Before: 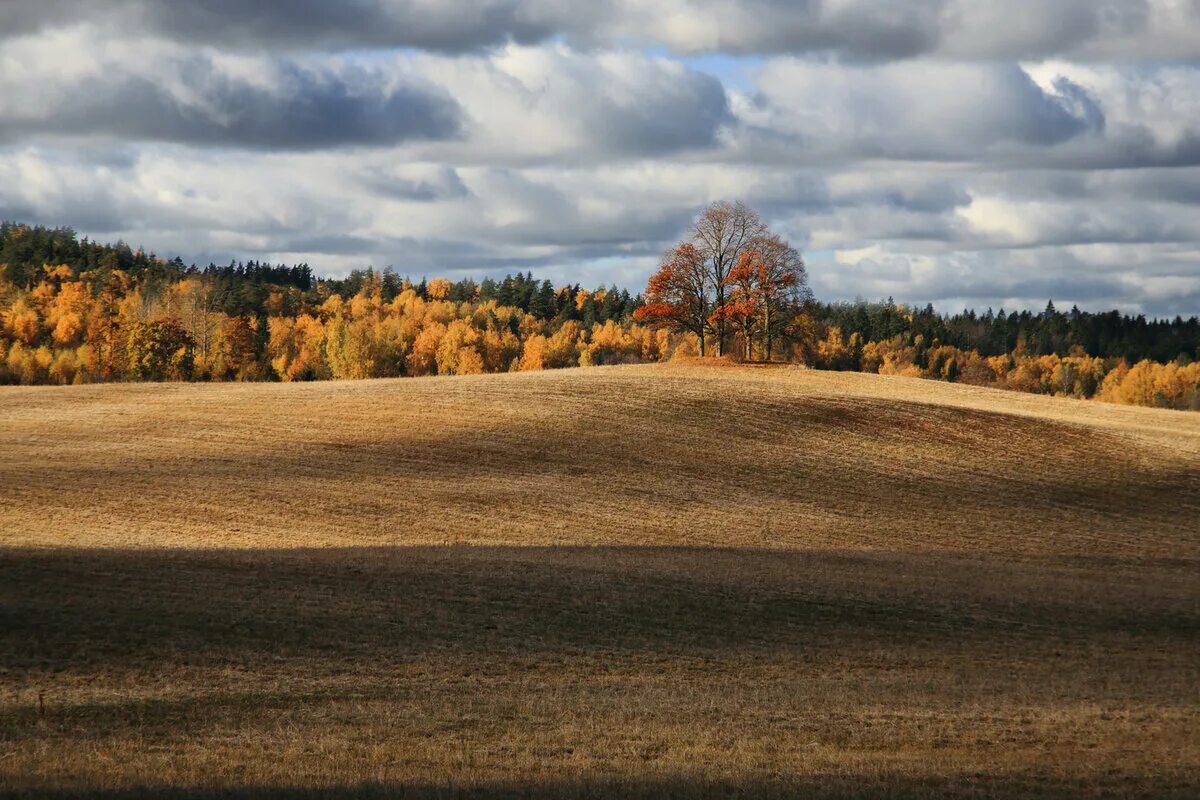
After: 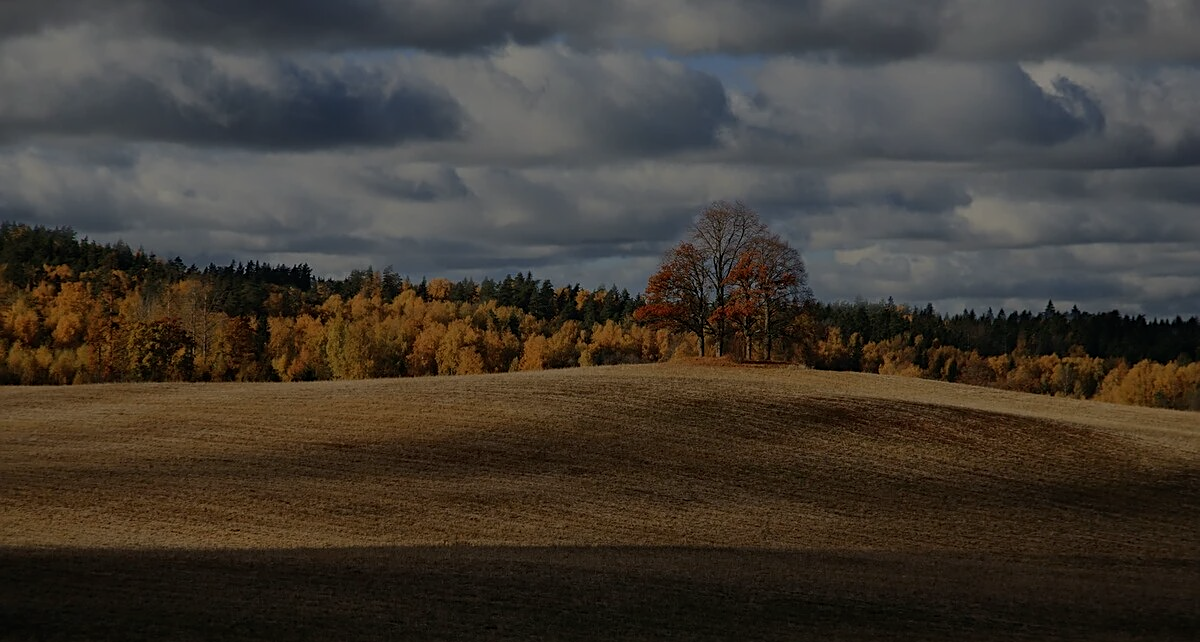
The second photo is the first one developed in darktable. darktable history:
tone equalizer: -7 EV 0.107 EV
crop: bottom 19.675%
sharpen: on, module defaults
exposure: exposure -2.079 EV, compensate highlight preservation false
